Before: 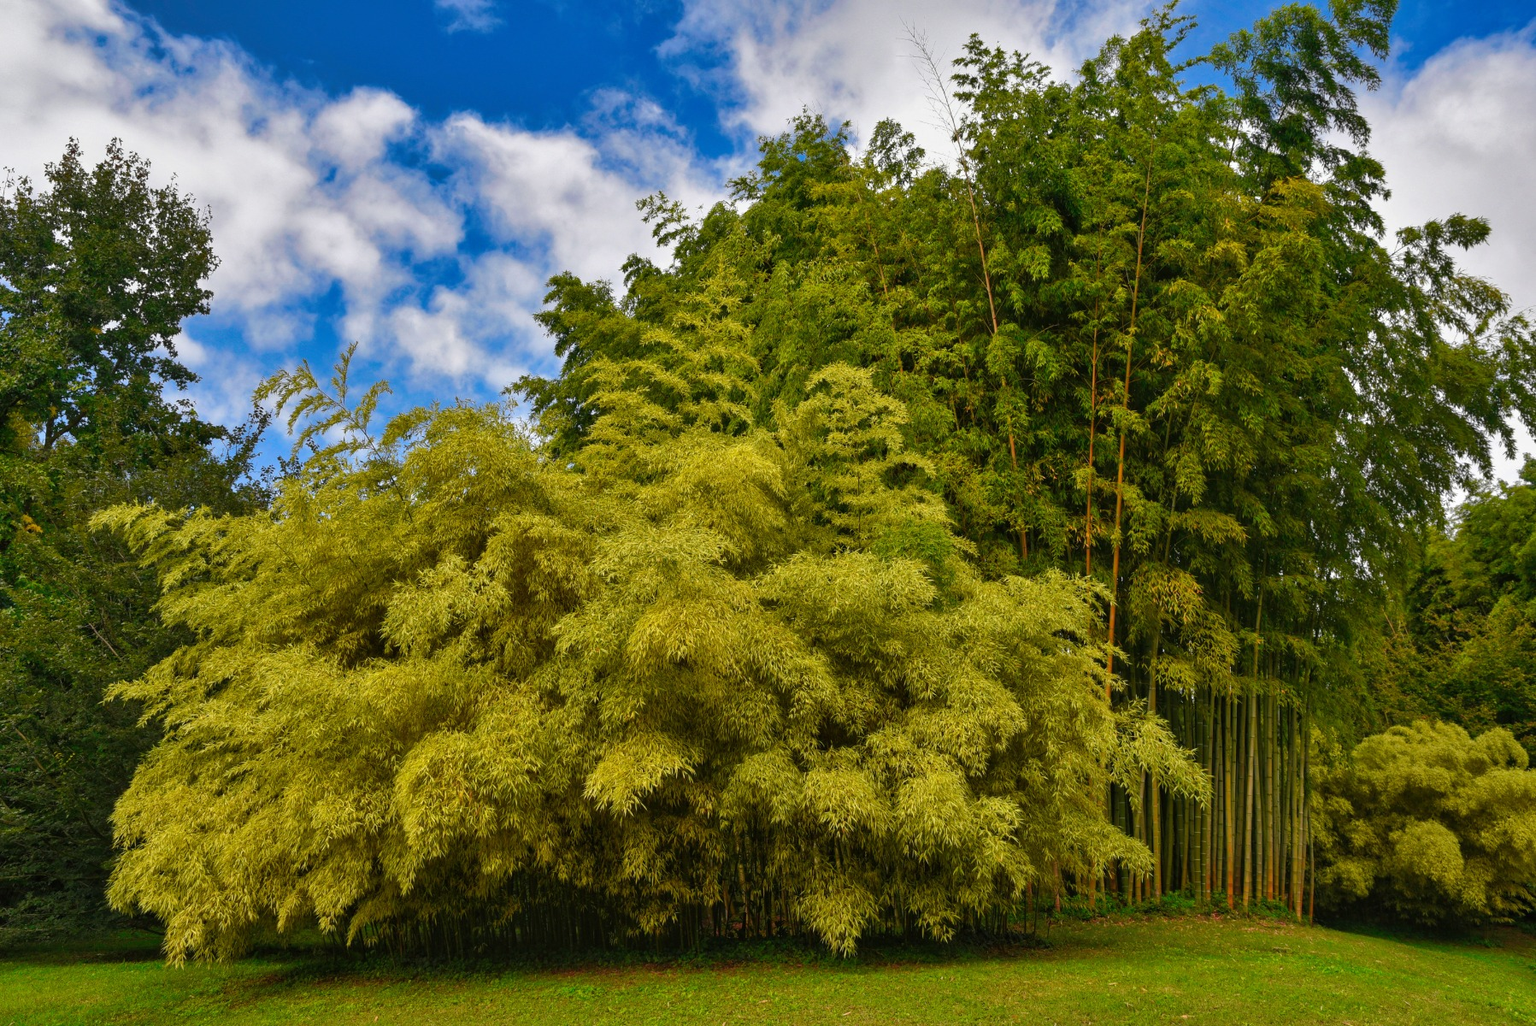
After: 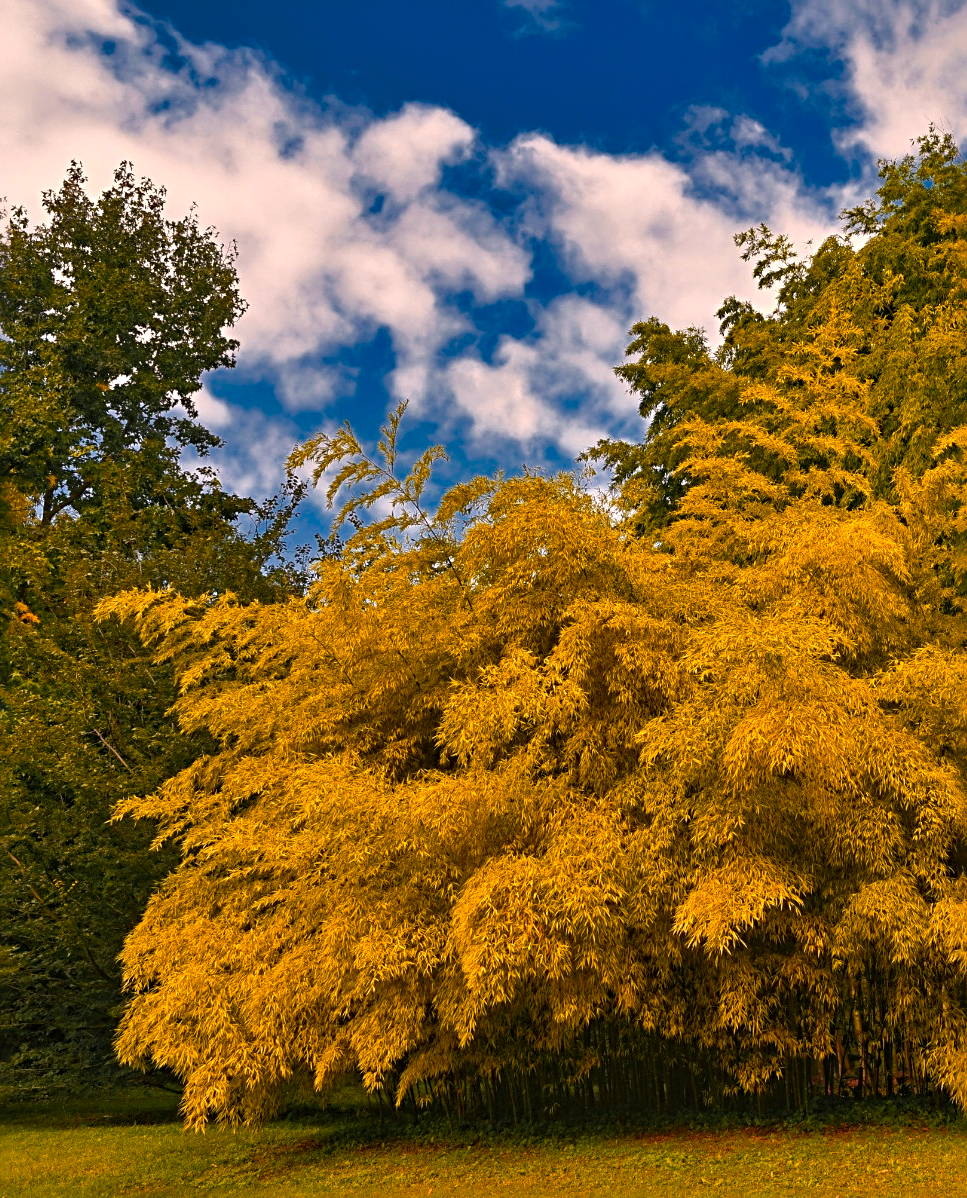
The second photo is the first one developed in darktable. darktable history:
crop: left 0.587%, right 45.588%, bottom 0.086%
local contrast: mode bilateral grid, contrast 100, coarseness 100, detail 94%, midtone range 0.2
color zones: curves: ch0 [(0, 0.499) (0.143, 0.5) (0.286, 0.5) (0.429, 0.476) (0.571, 0.284) (0.714, 0.243) (0.857, 0.449) (1, 0.499)]; ch1 [(0, 0.532) (0.143, 0.645) (0.286, 0.696) (0.429, 0.211) (0.571, 0.504) (0.714, 0.493) (0.857, 0.495) (1, 0.532)]; ch2 [(0, 0.5) (0.143, 0.5) (0.286, 0.427) (0.429, 0.324) (0.571, 0.5) (0.714, 0.5) (0.857, 0.5) (1, 0.5)]
white balance: red 1.127, blue 0.943
sharpen: radius 4
